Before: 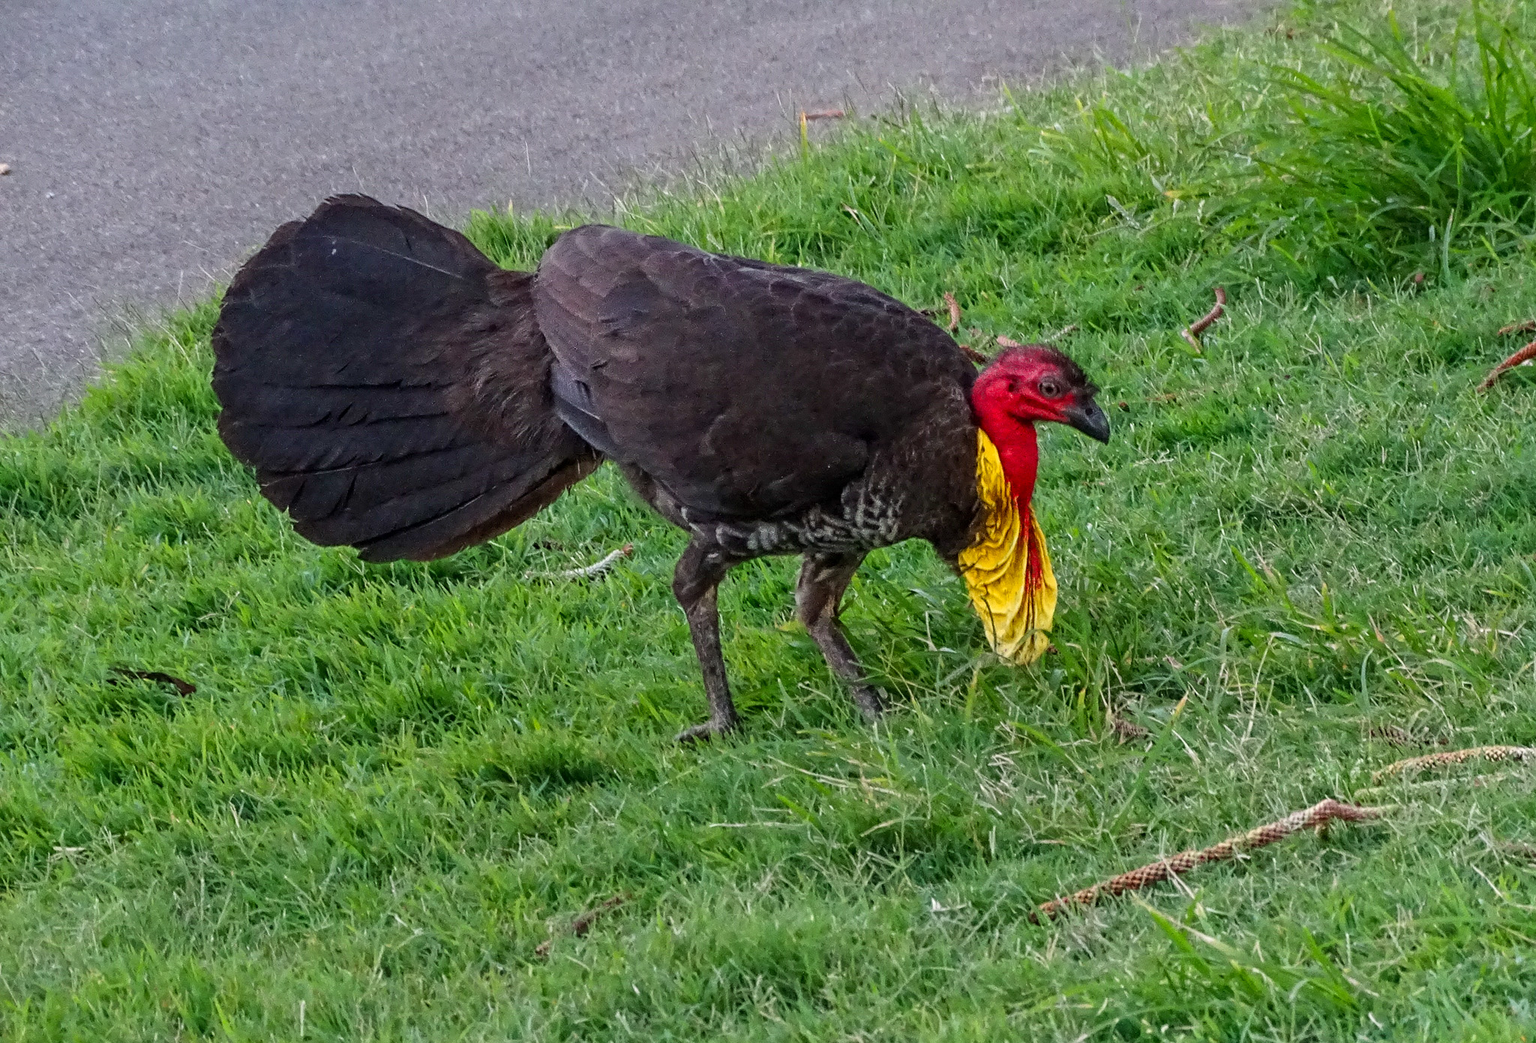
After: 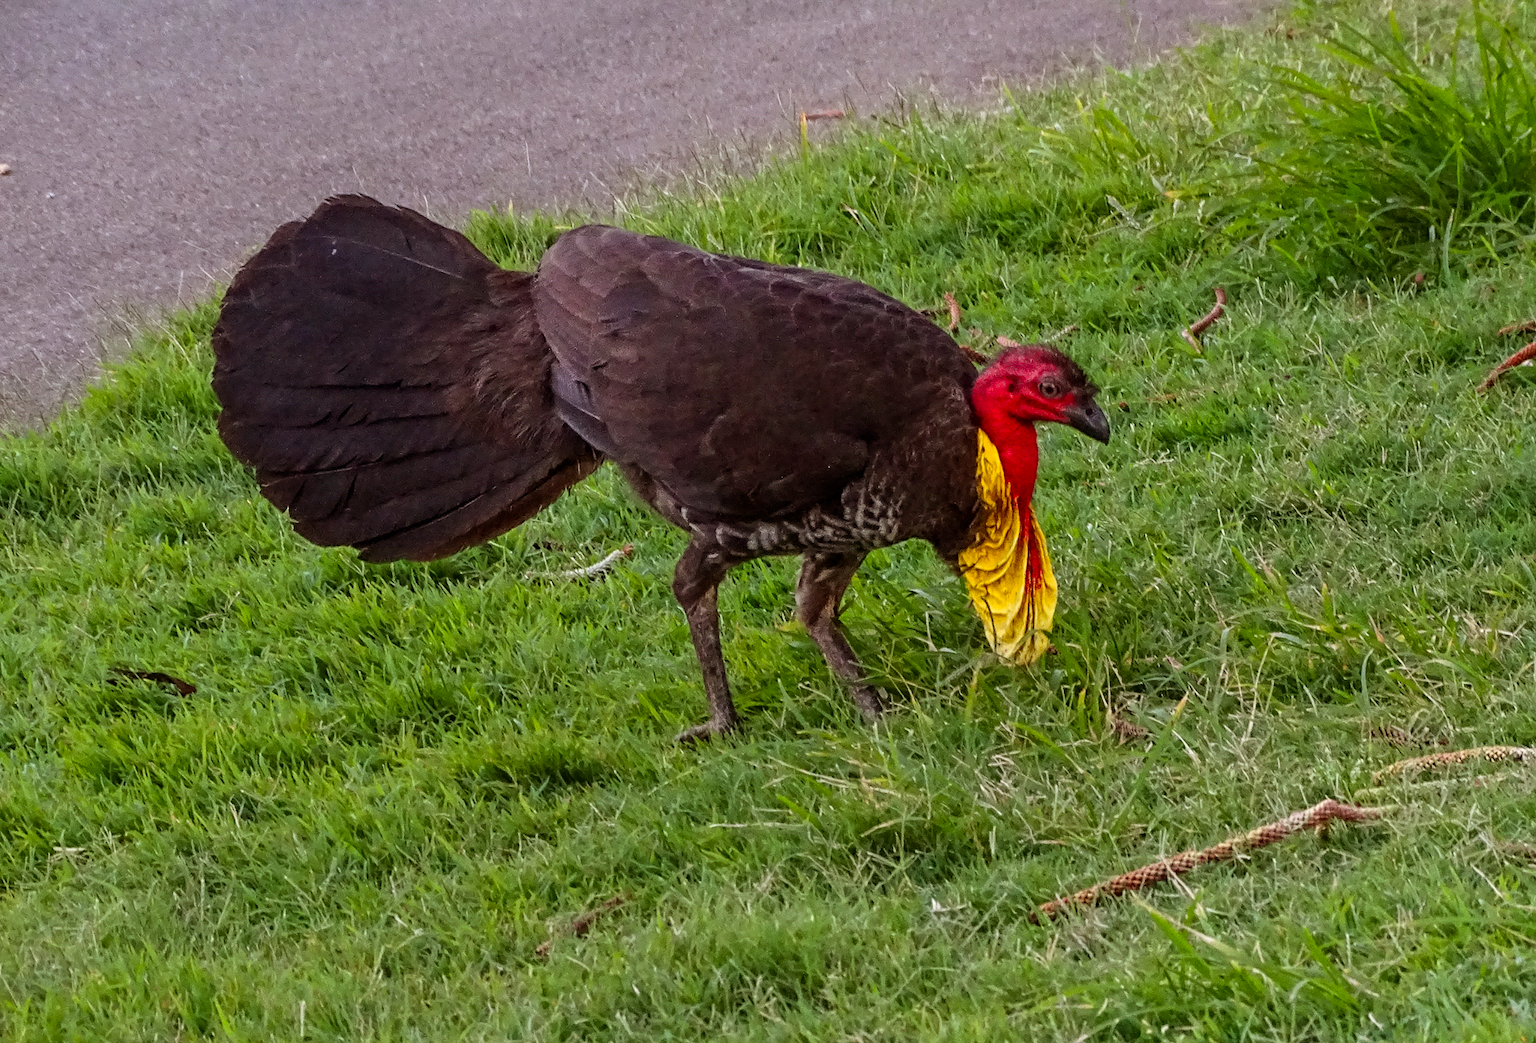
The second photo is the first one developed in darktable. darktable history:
rgb levels: mode RGB, independent channels, levels [[0, 0.5, 1], [0, 0.521, 1], [0, 0.536, 1]]
